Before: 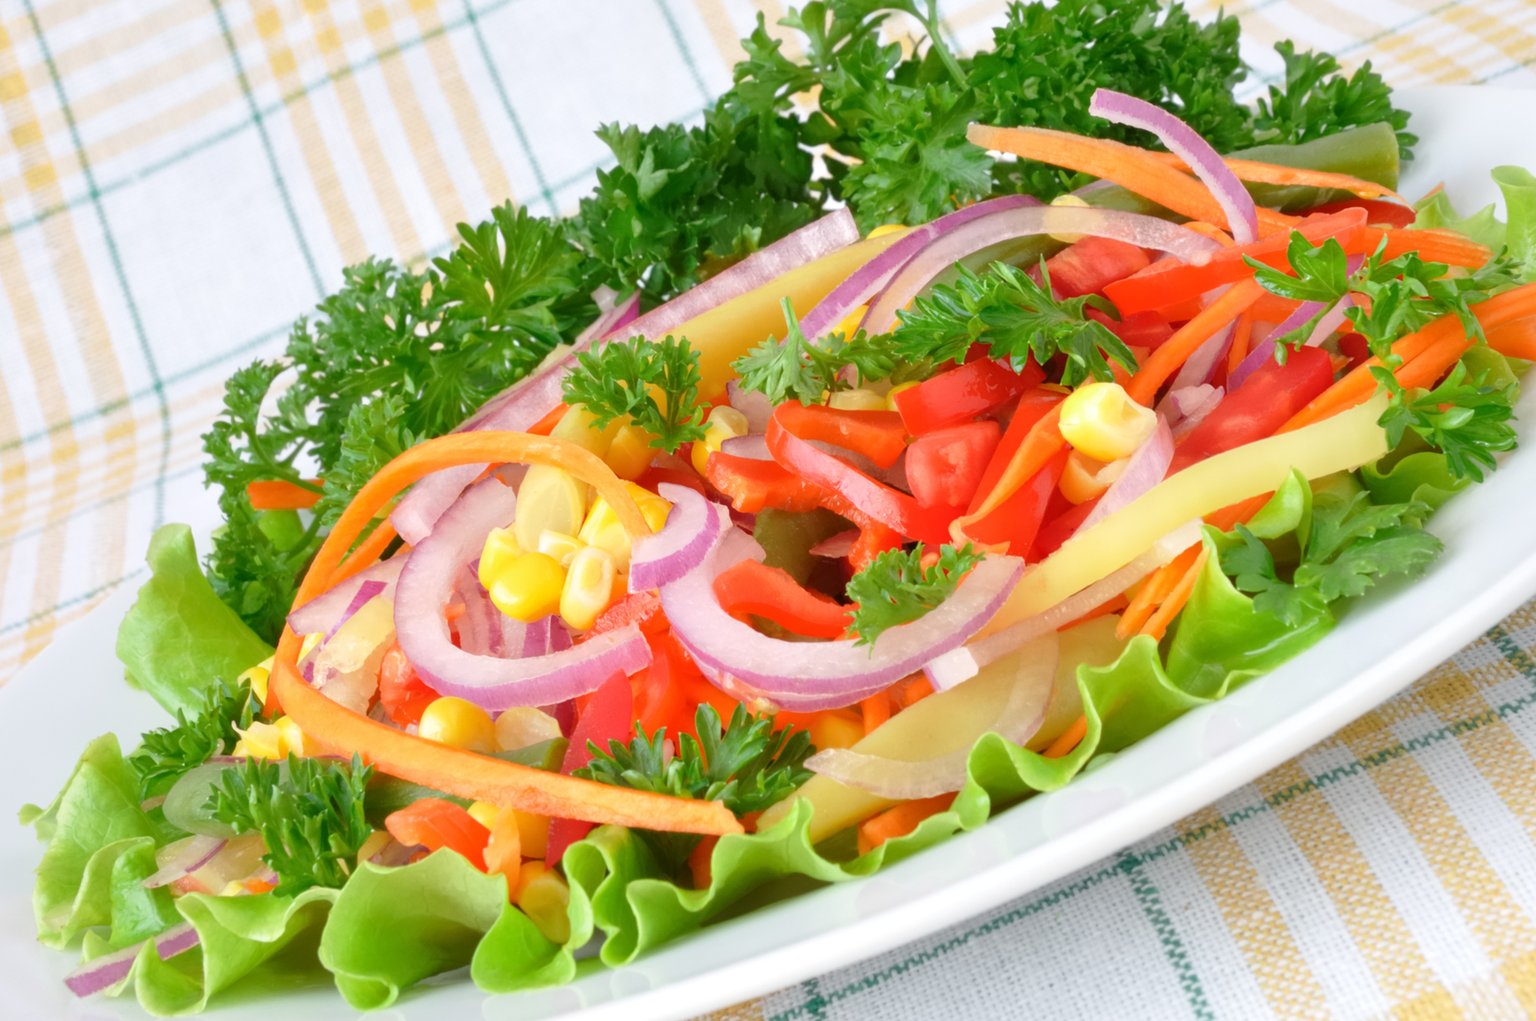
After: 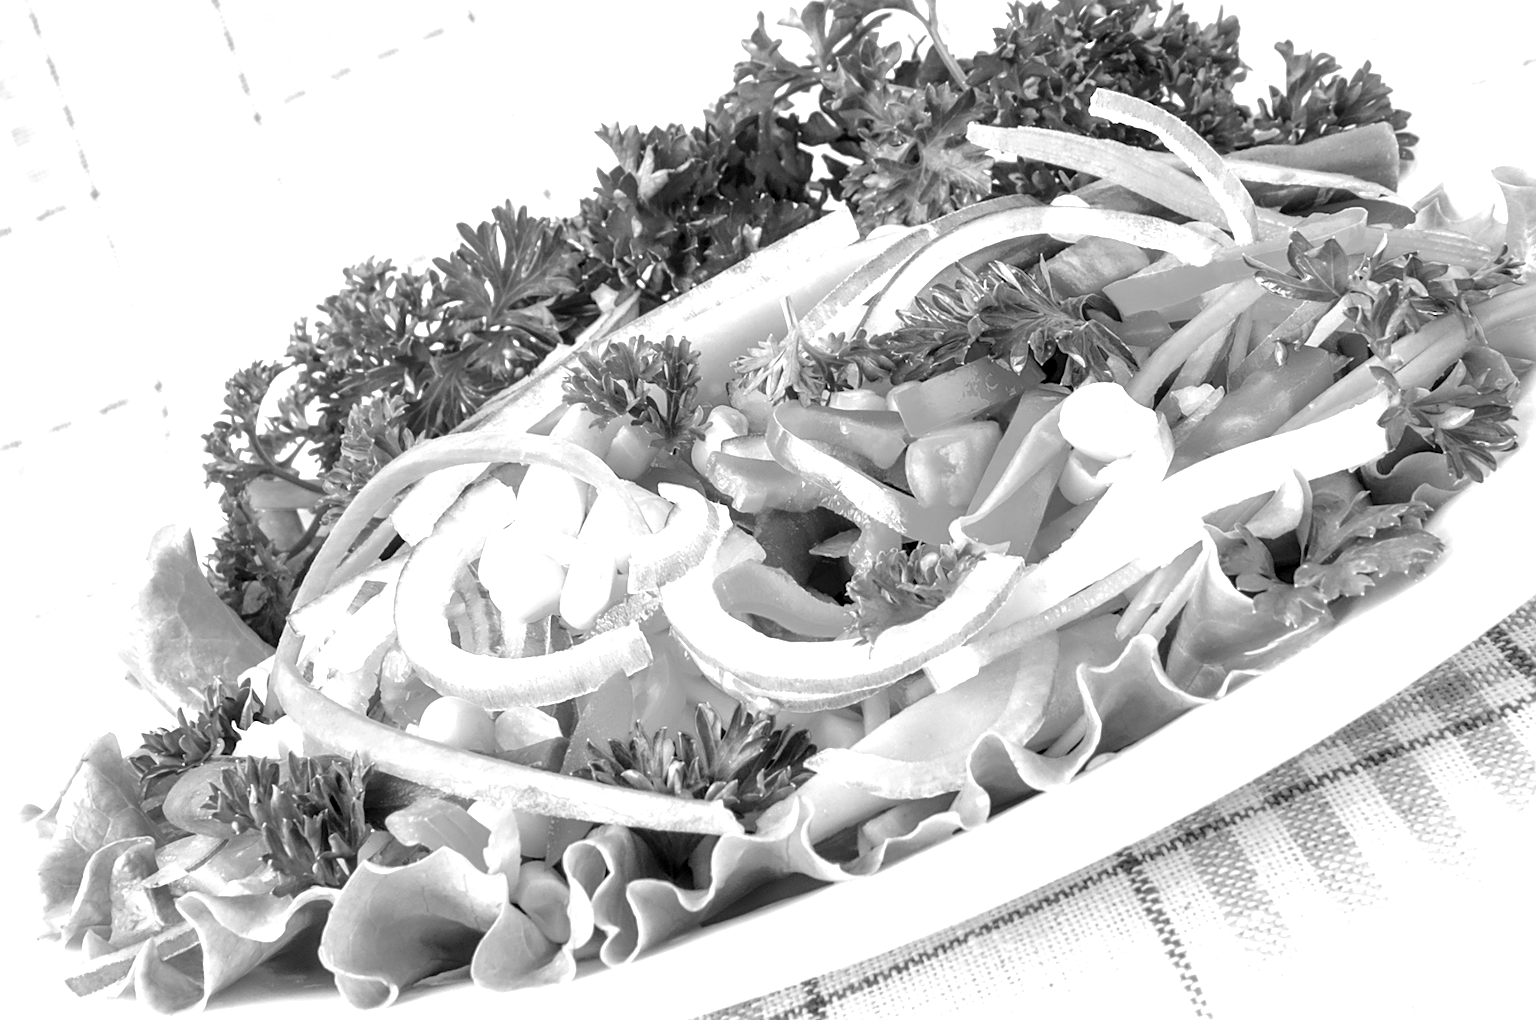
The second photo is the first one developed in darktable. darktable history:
haze removal: strength -0.1, adaptive false
exposure: black level correction 0.001, exposure 0.5 EV, compensate exposure bias true, compensate highlight preservation false
tone equalizer: -8 EV -0.417 EV, -7 EV -0.389 EV, -6 EV -0.333 EV, -5 EV -0.222 EV, -3 EV 0.222 EV, -2 EV 0.333 EV, -1 EV 0.389 EV, +0 EV 0.417 EV, edges refinement/feathering 500, mask exposure compensation -1.25 EV, preserve details no
color calibration: output gray [0.28, 0.41, 0.31, 0], gray › normalize channels true, illuminant same as pipeline (D50), adaptation XYZ, x 0.346, y 0.359, gamut compression 0
monochrome: a 0, b 0, size 0.5, highlights 0.57
local contrast: detail 160%
sharpen: on, module defaults
